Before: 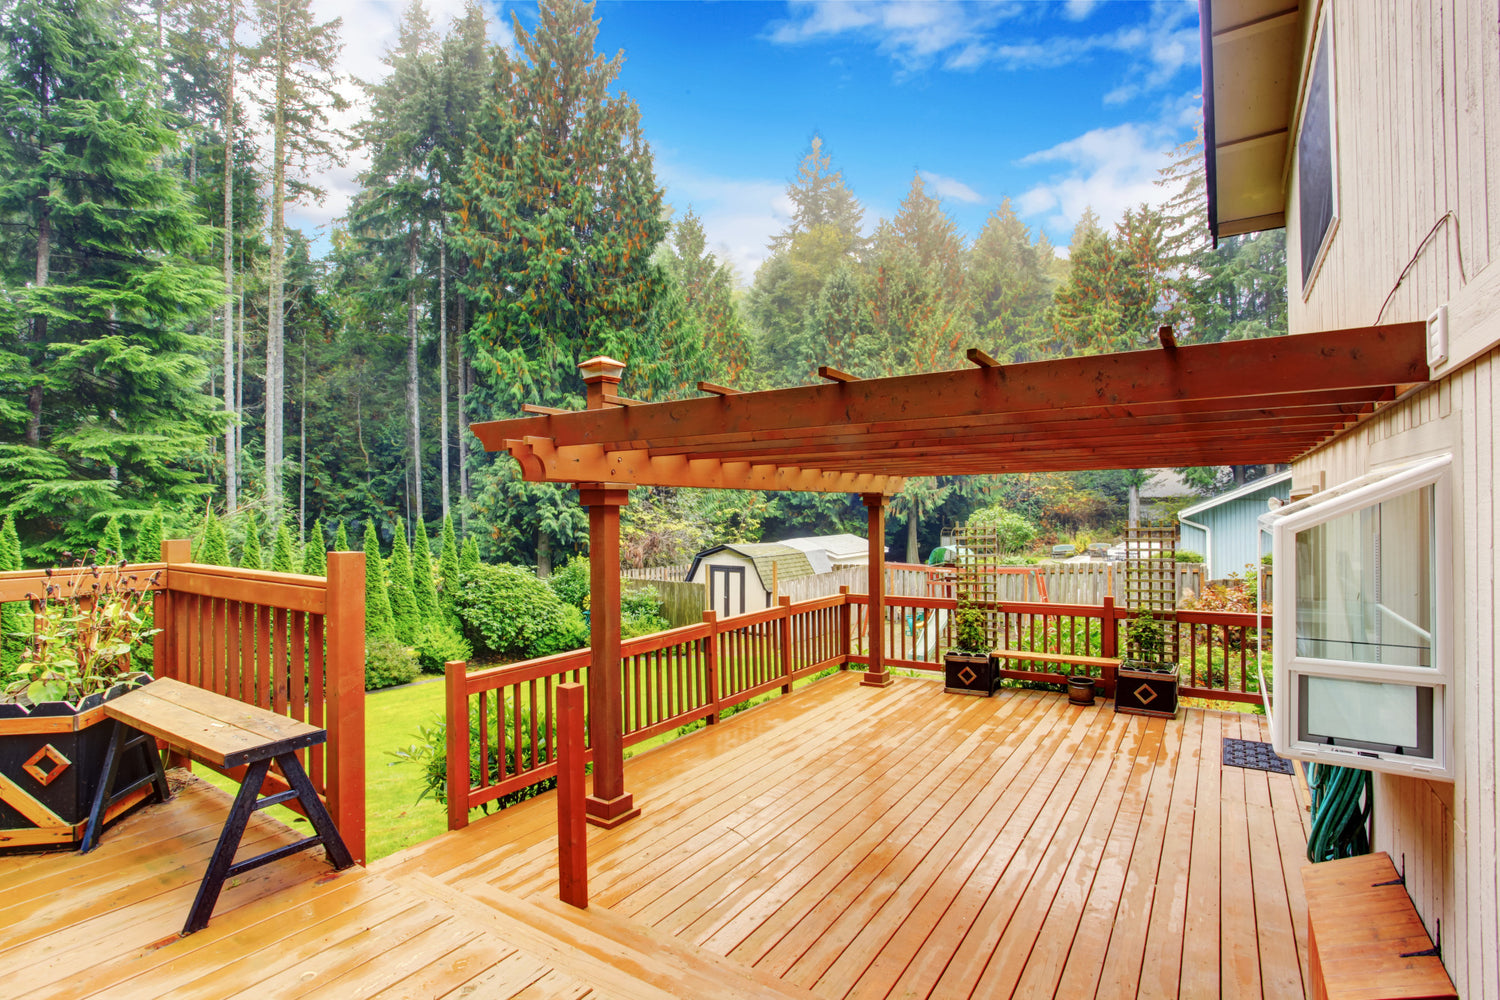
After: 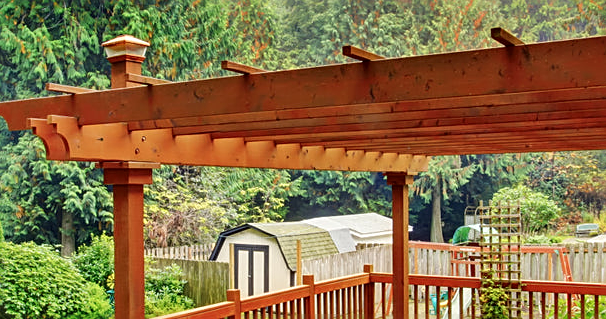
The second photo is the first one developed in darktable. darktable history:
local contrast: mode bilateral grid, contrast 20, coarseness 50, detail 120%, midtone range 0.2
sharpen: on, module defaults
crop: left 31.751%, top 32.172%, right 27.8%, bottom 35.83%
